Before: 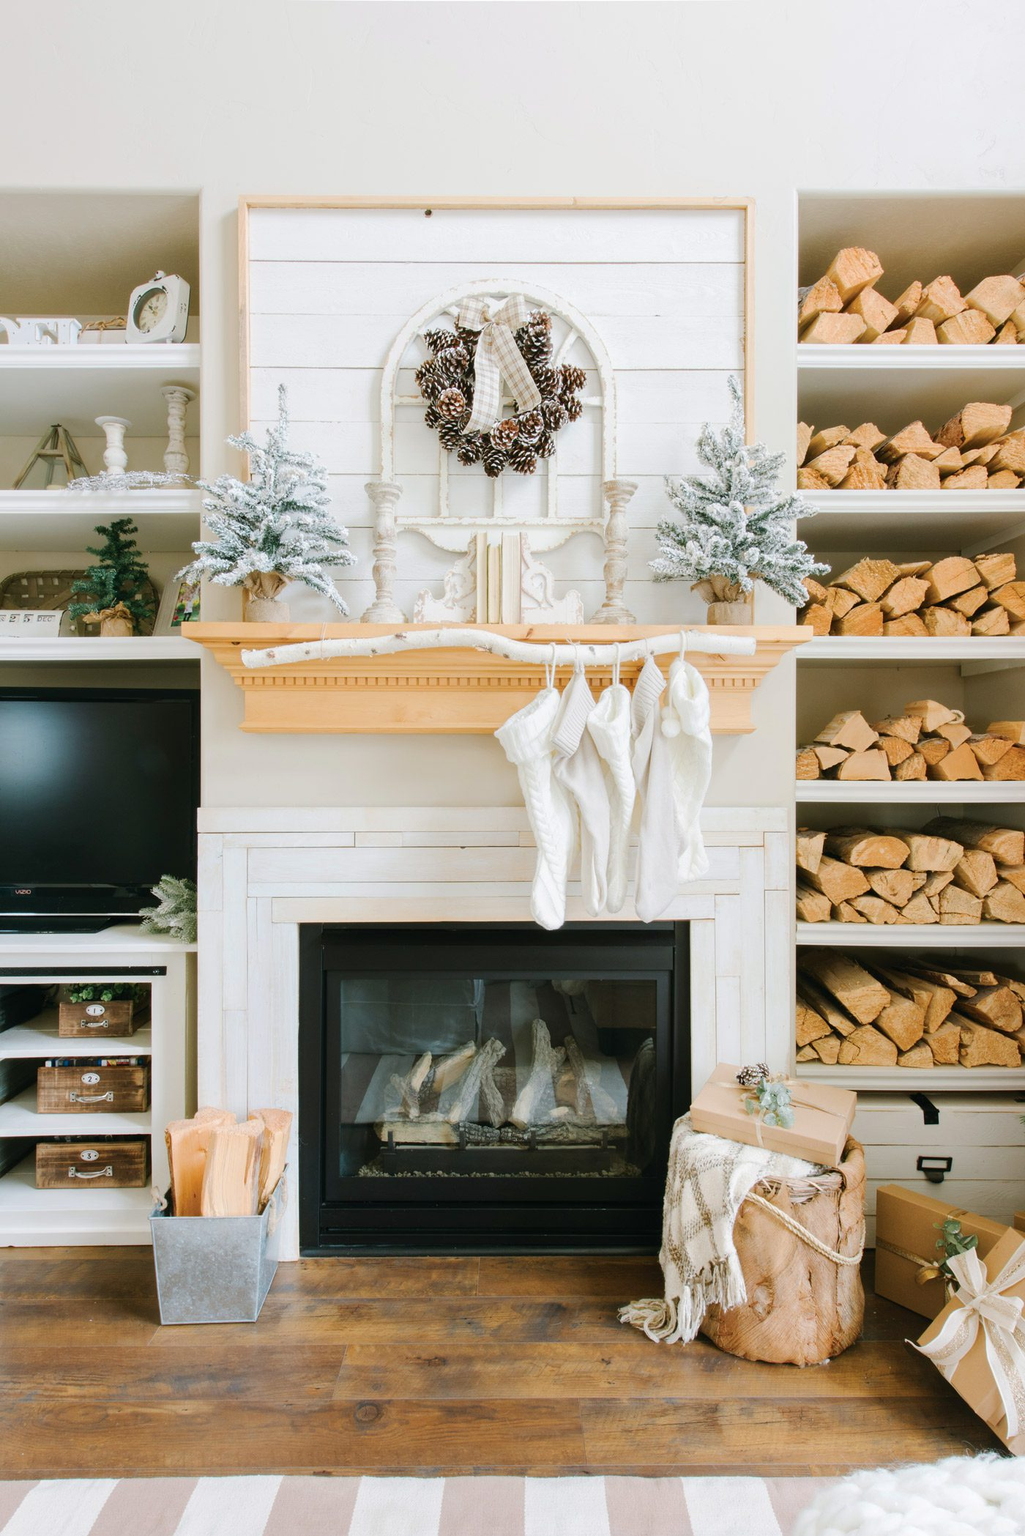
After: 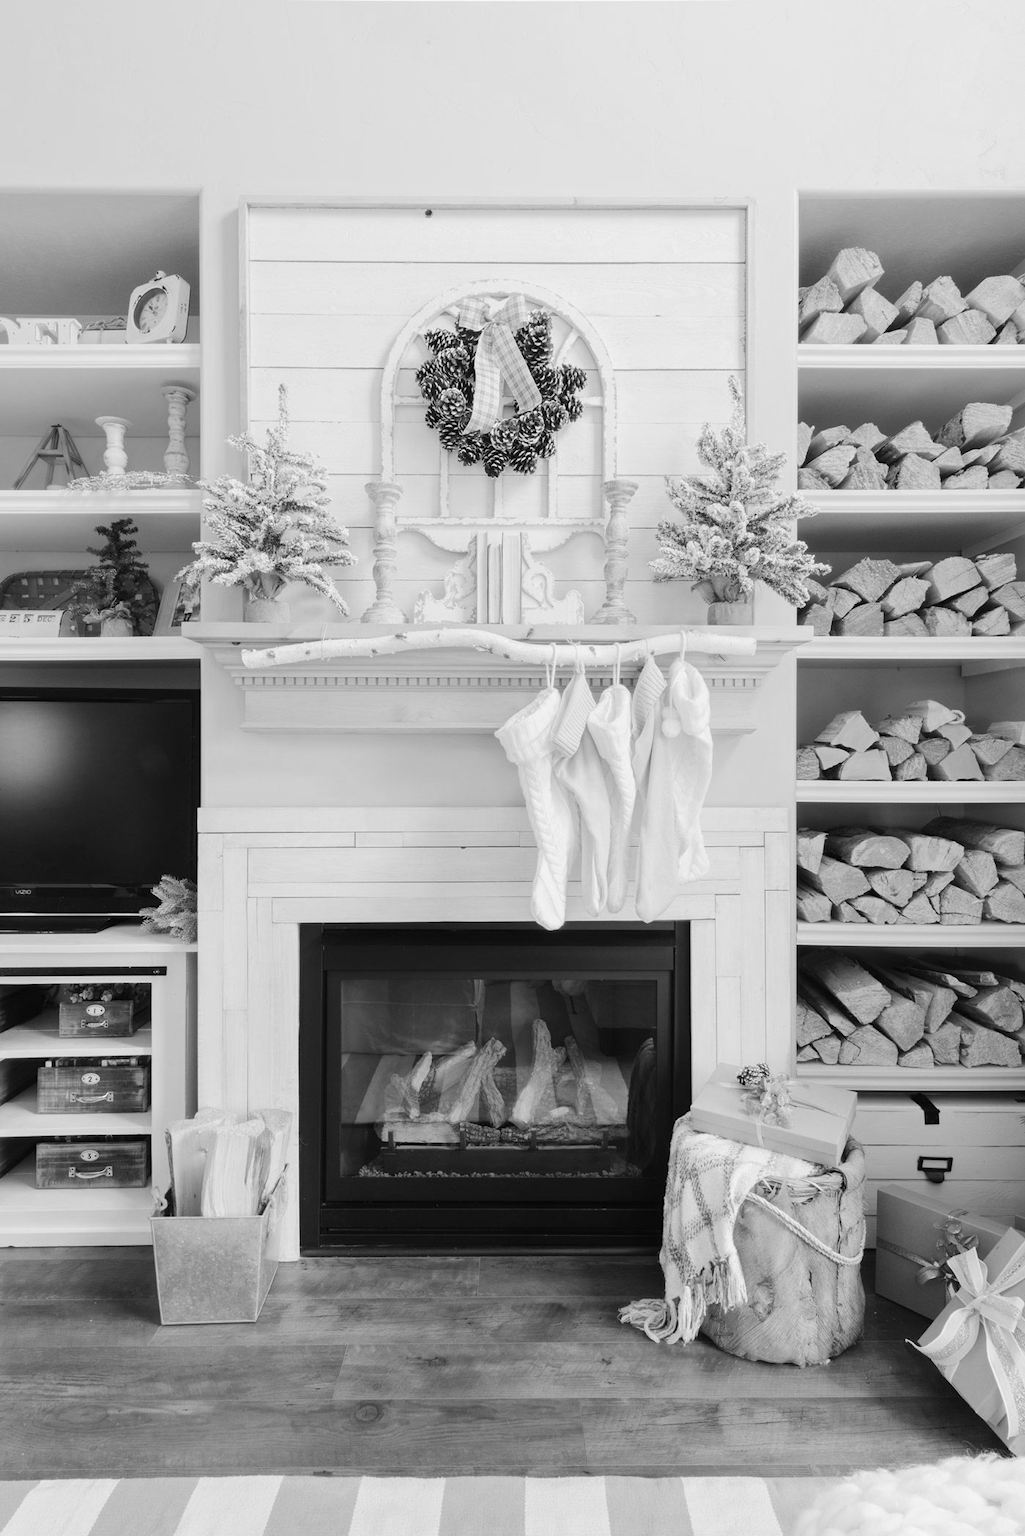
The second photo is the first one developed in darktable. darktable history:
monochrome: a 32, b 64, size 2.3
velvia: on, module defaults
